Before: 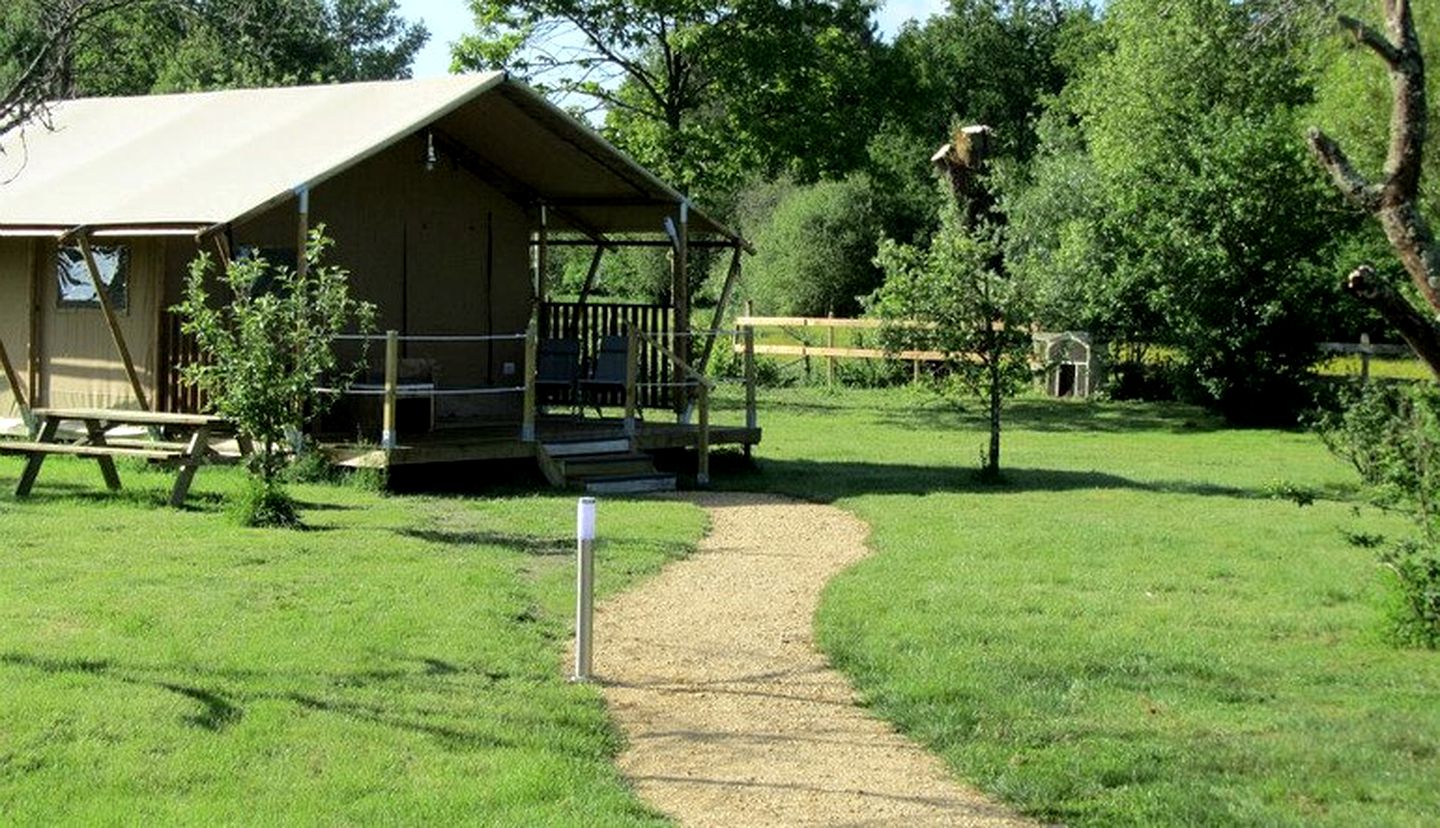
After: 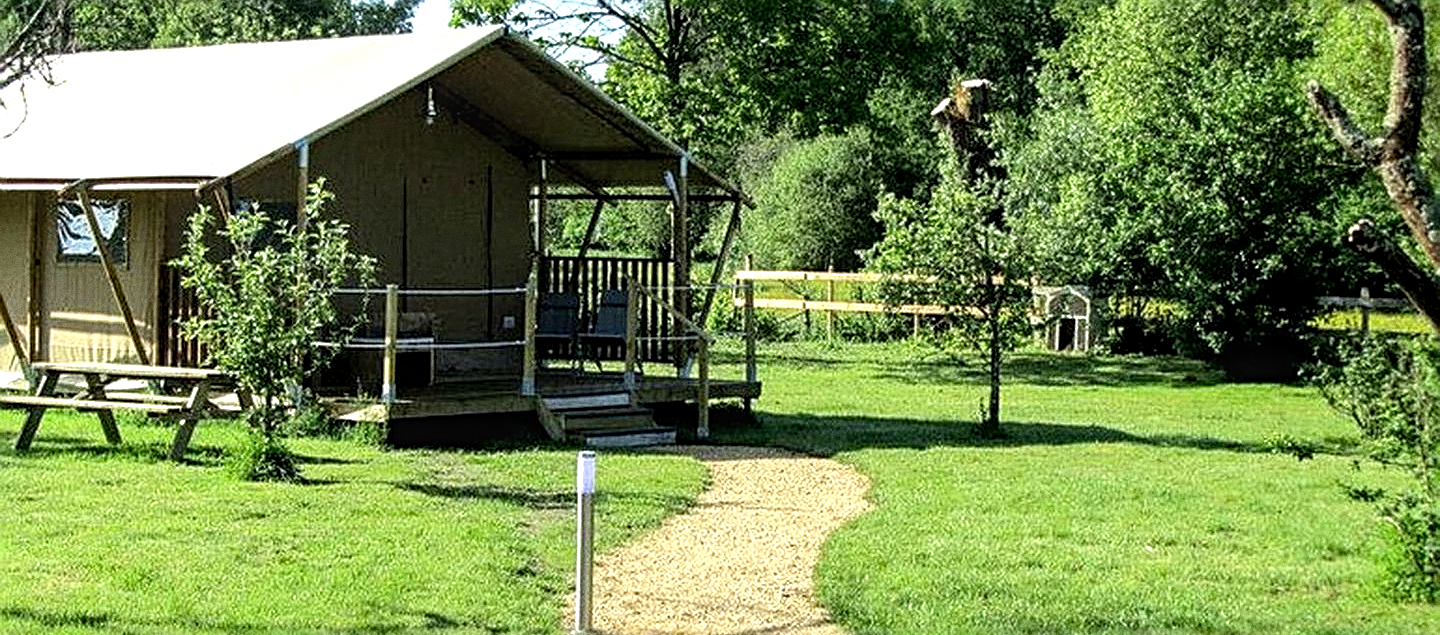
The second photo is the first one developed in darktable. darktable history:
local contrast: detail 130%
sharpen: radius 2.543, amount 0.636
haze removal: adaptive false
crop: top 5.667%, bottom 17.637%
exposure: black level correction 0.001, exposure 0.5 EV, compensate exposure bias true, compensate highlight preservation false
grain: coarseness 0.09 ISO
